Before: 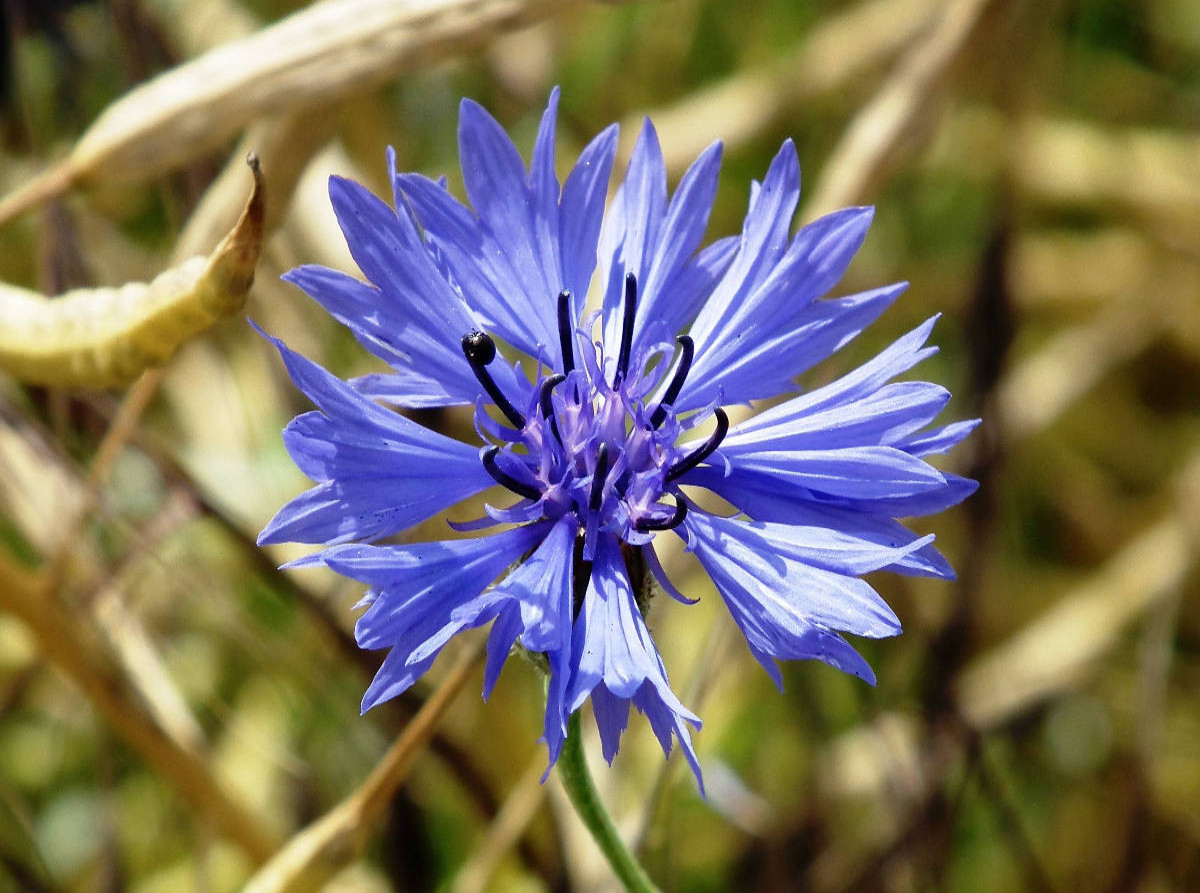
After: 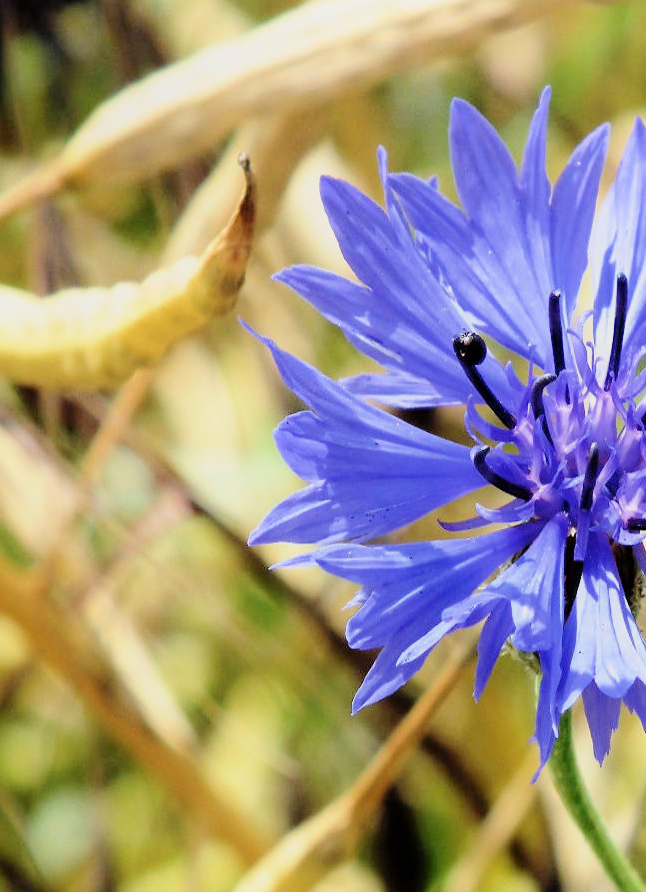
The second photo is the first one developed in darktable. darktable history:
filmic rgb: black relative exposure -7.15 EV, white relative exposure 5.38 EV, hardness 3.03, color science v6 (2022)
crop: left 0.762%, right 45.392%, bottom 0.08%
exposure: black level correction 0, exposure 1.001 EV, compensate highlight preservation false
shadows and highlights: shadows -38.66, highlights 62.9, soften with gaussian
